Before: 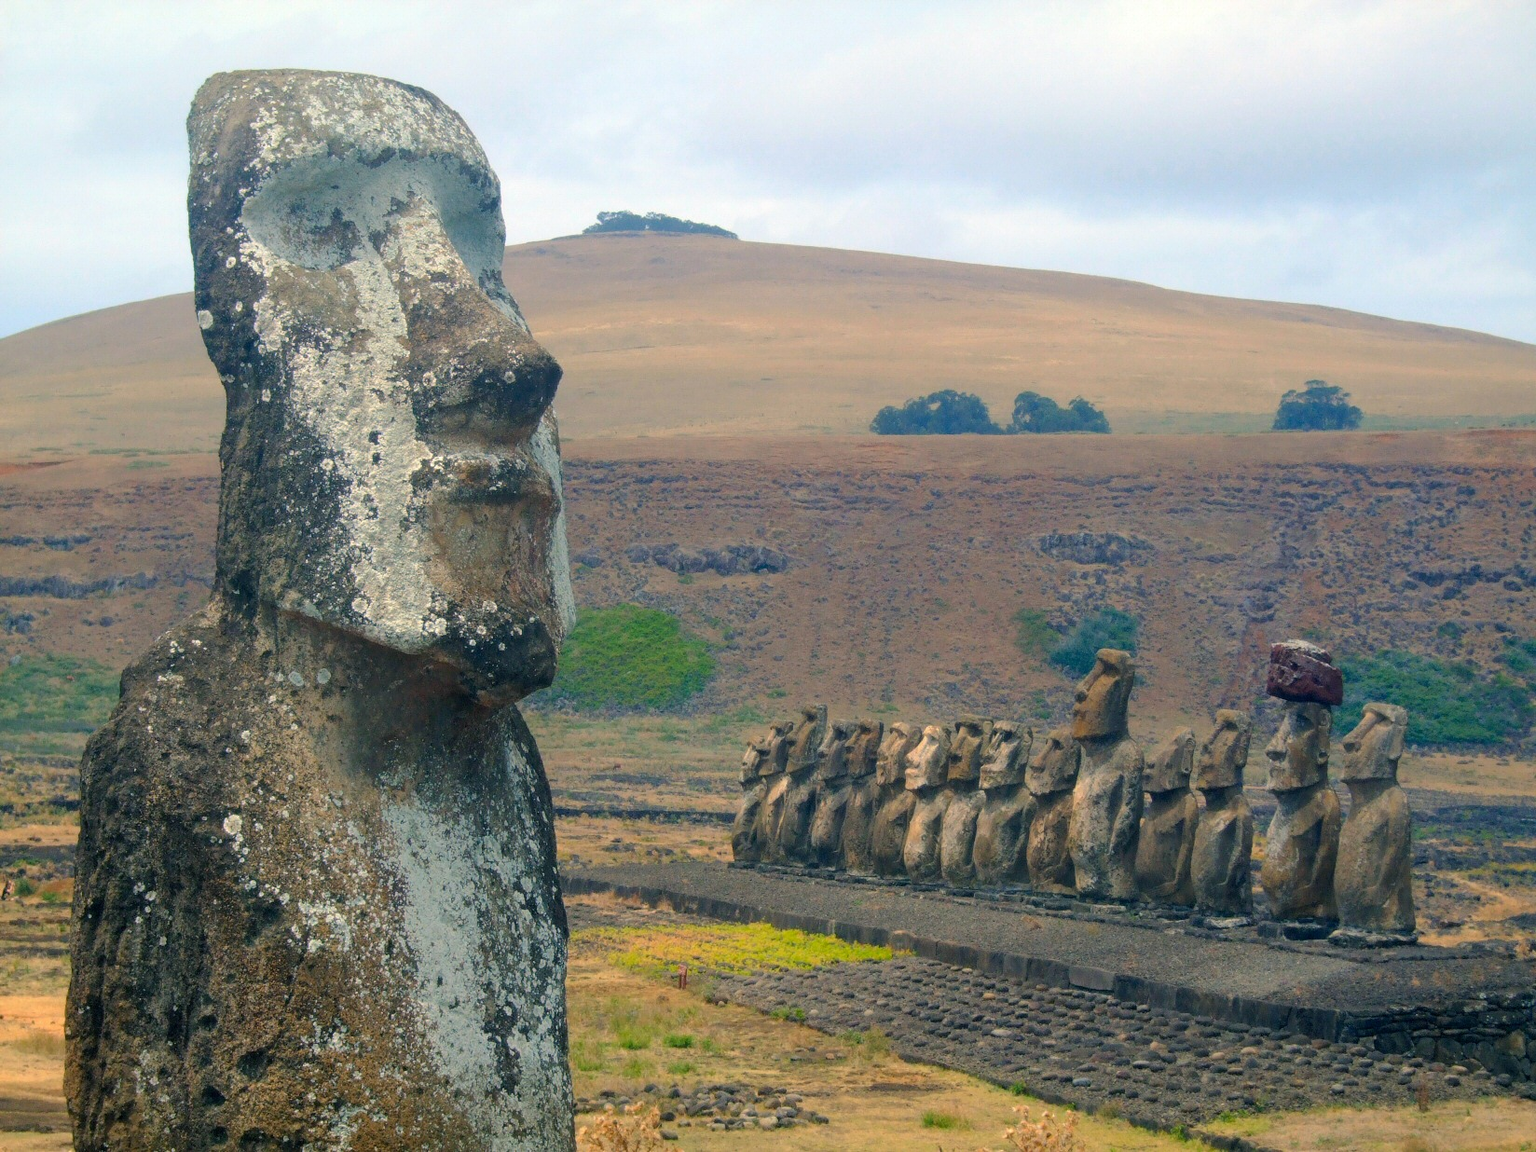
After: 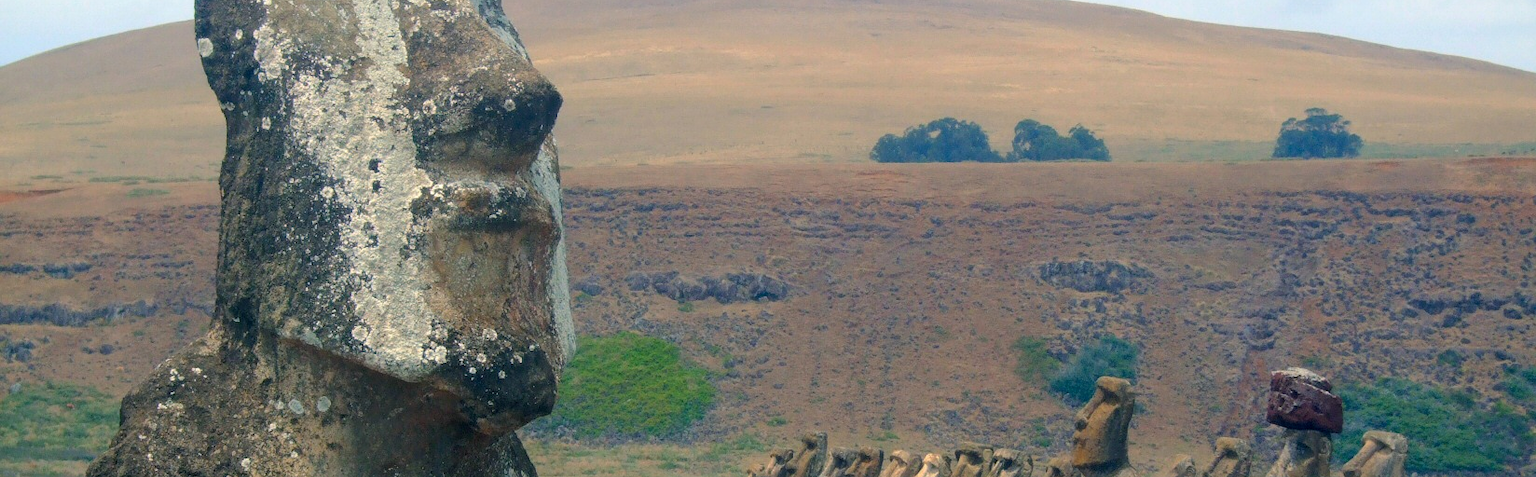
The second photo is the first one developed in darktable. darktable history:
contrast equalizer: octaves 7, y [[0.515 ×6], [0.507 ×6], [0.425 ×6], [0 ×6], [0 ×6]], mix 0.609
crop and rotate: top 23.682%, bottom 34.833%
